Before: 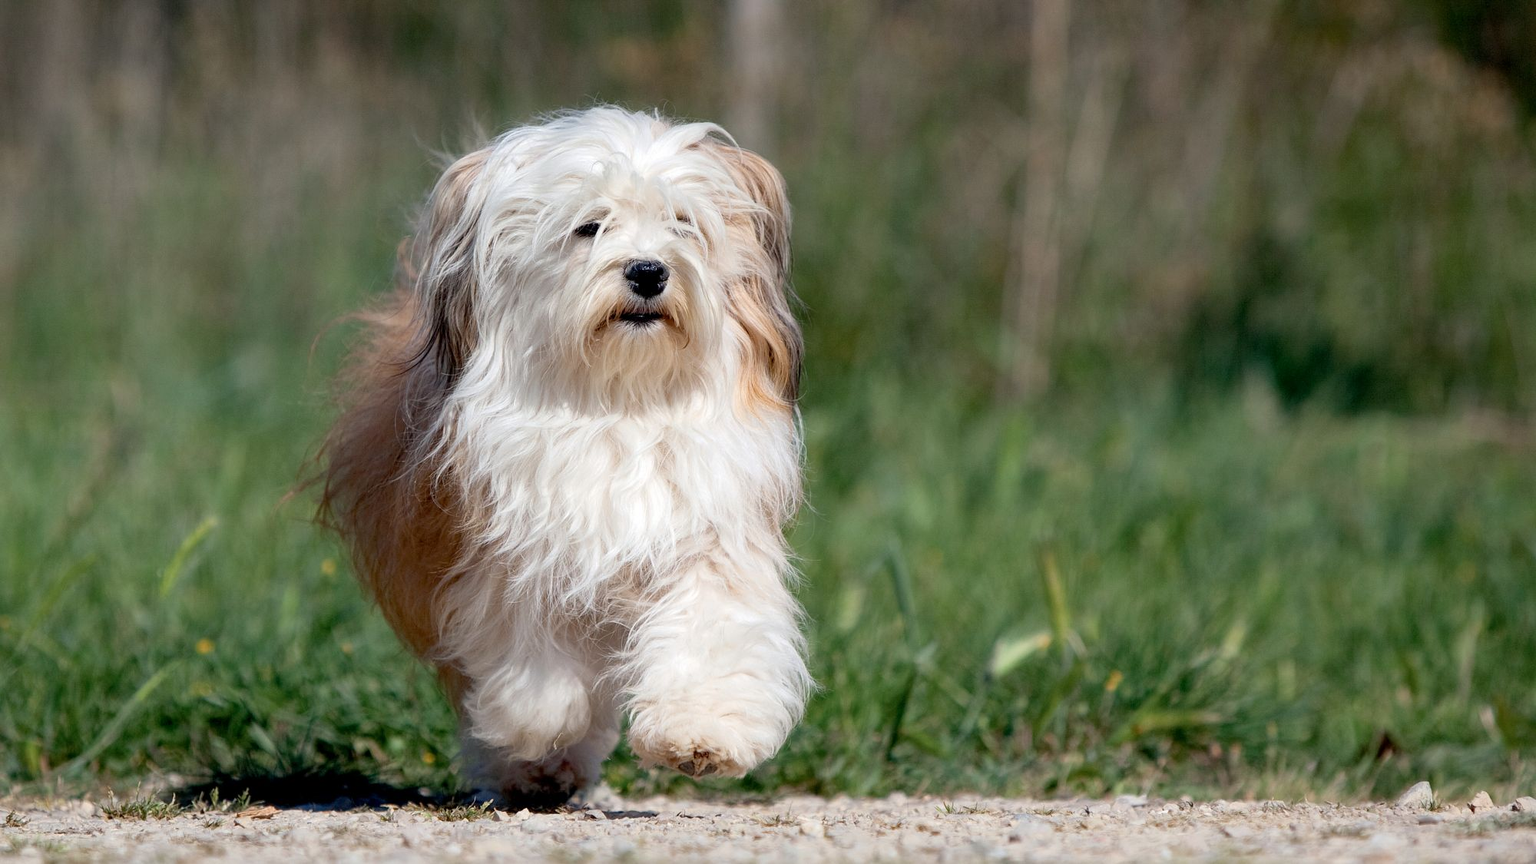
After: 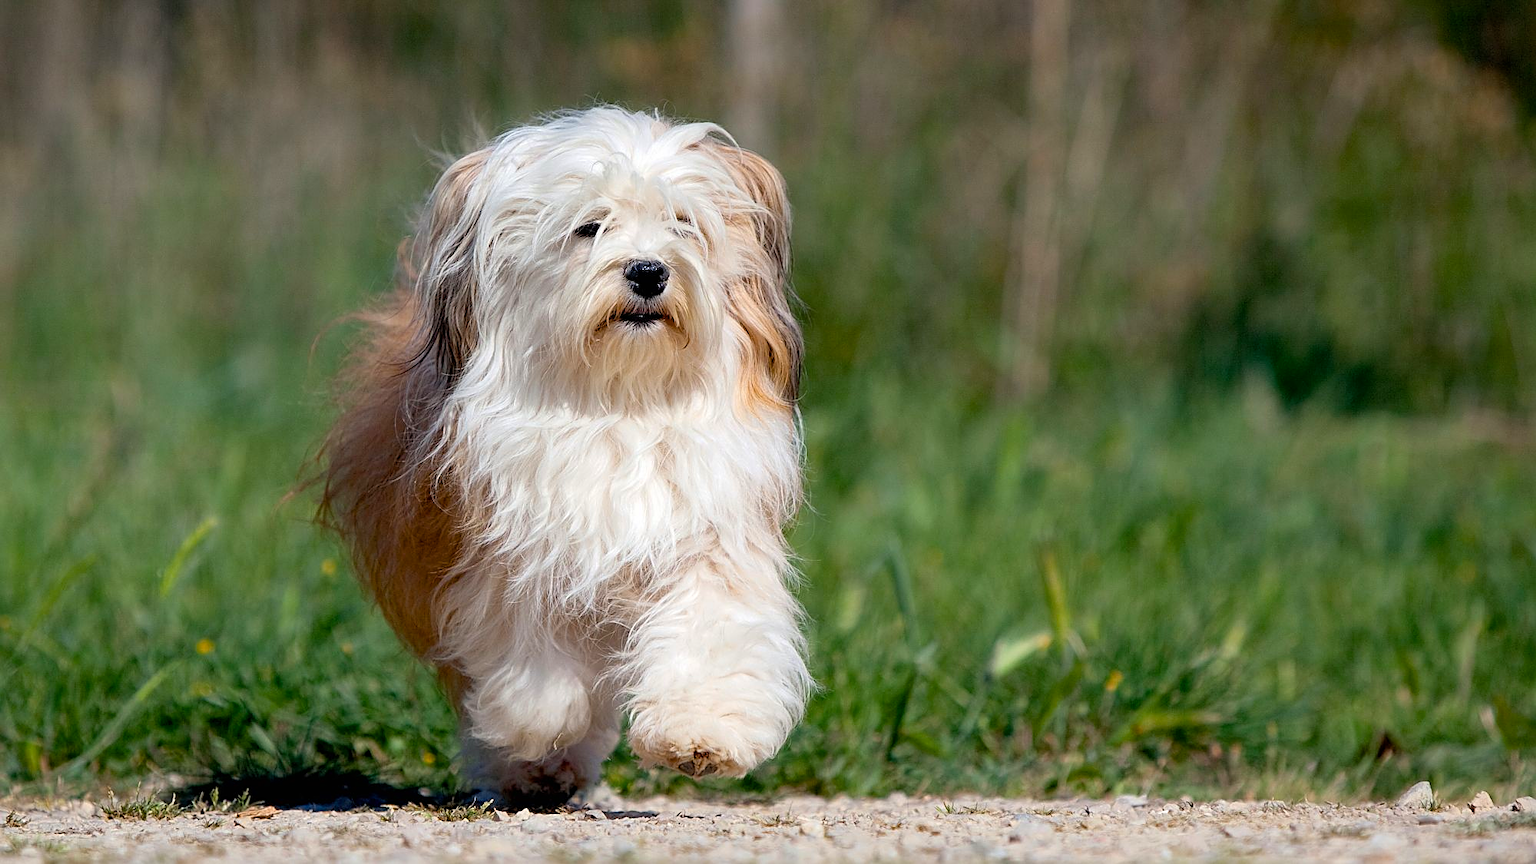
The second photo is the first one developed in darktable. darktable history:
exposure: black level correction 0, compensate exposure bias true, compensate highlight preservation false
sharpen: on, module defaults
color balance rgb: perceptual saturation grading › global saturation 20%, global vibrance 20%
